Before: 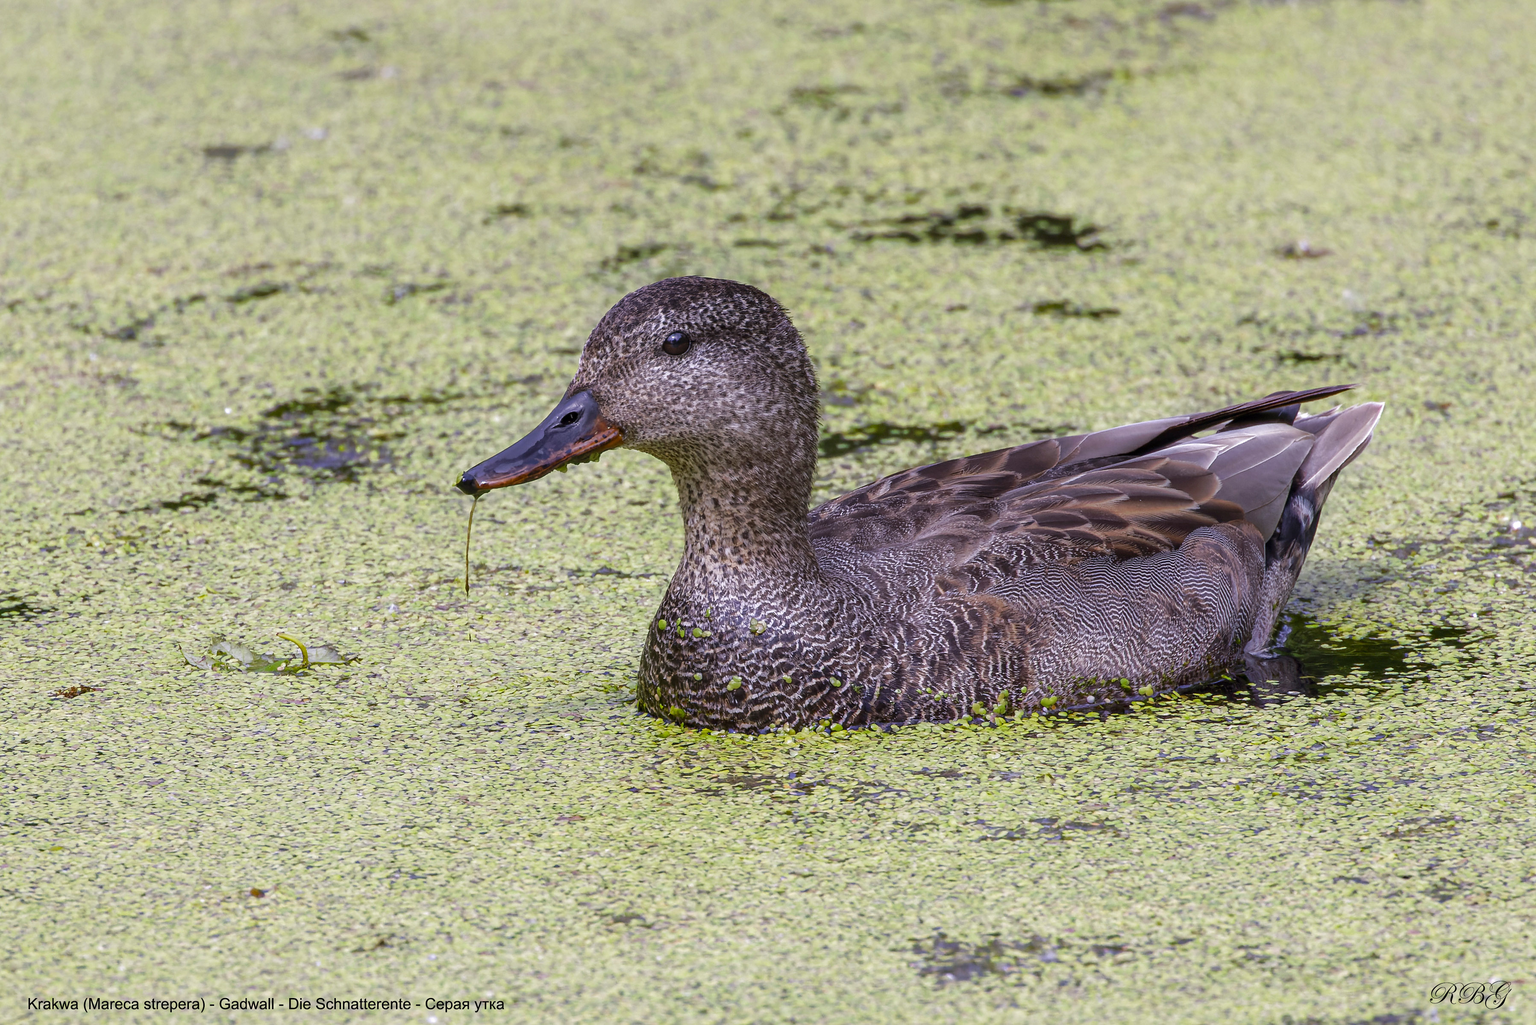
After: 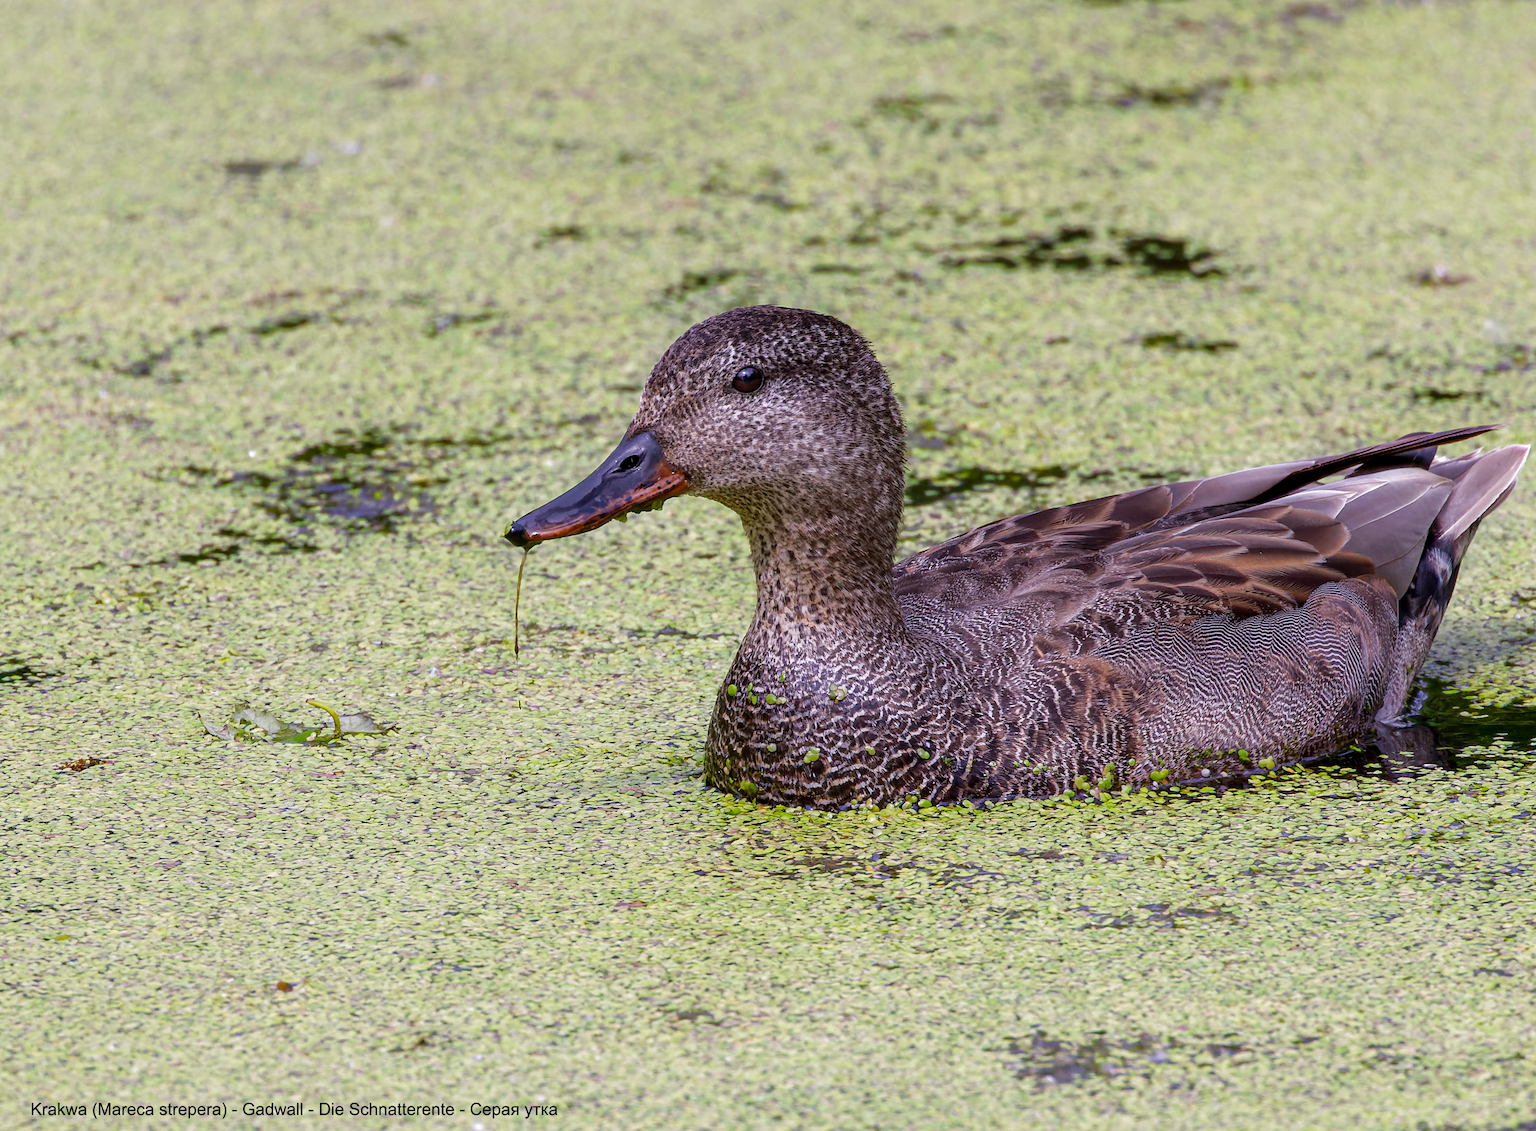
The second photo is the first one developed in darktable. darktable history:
color balance: mode lift, gamma, gain (sRGB), lift [0.97, 1, 1, 1], gamma [1.03, 1, 1, 1]
crop: right 9.509%, bottom 0.031%
